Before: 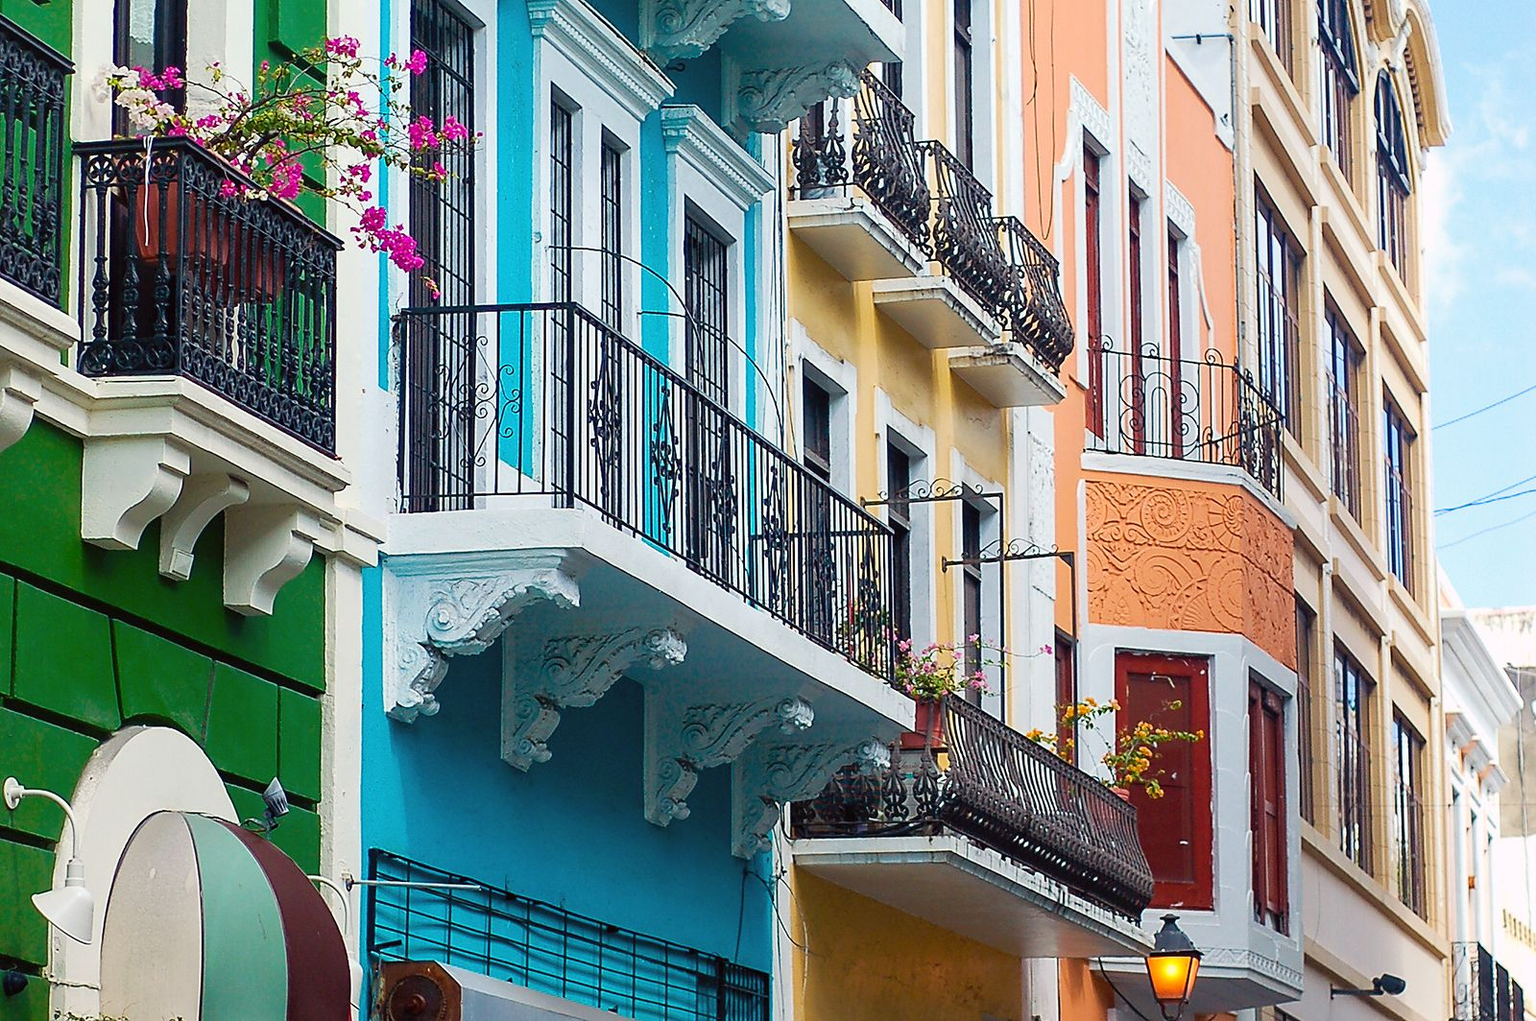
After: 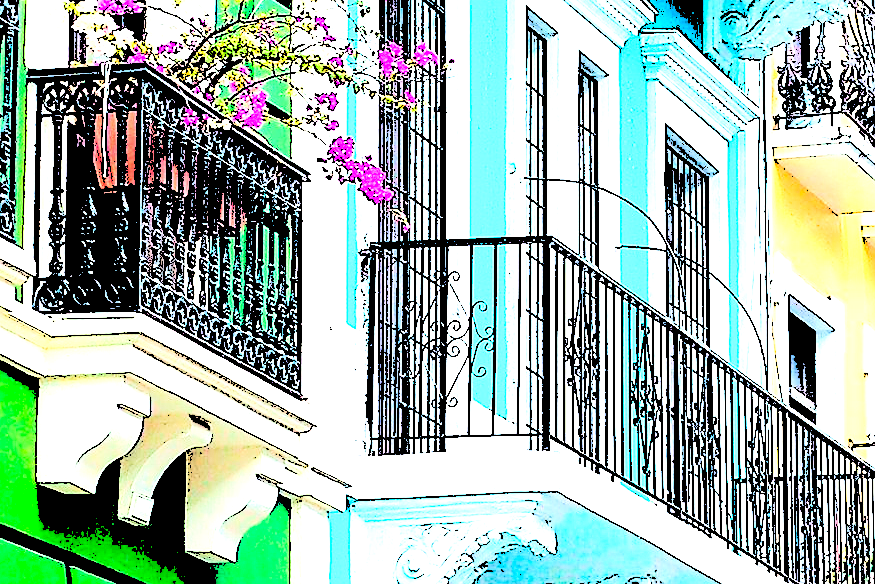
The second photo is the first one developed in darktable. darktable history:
sharpen: on, module defaults
levels: levels [0.246, 0.246, 0.506]
crop and rotate: left 3.047%, top 7.509%, right 42.236%, bottom 37.598%
velvia: on, module defaults
